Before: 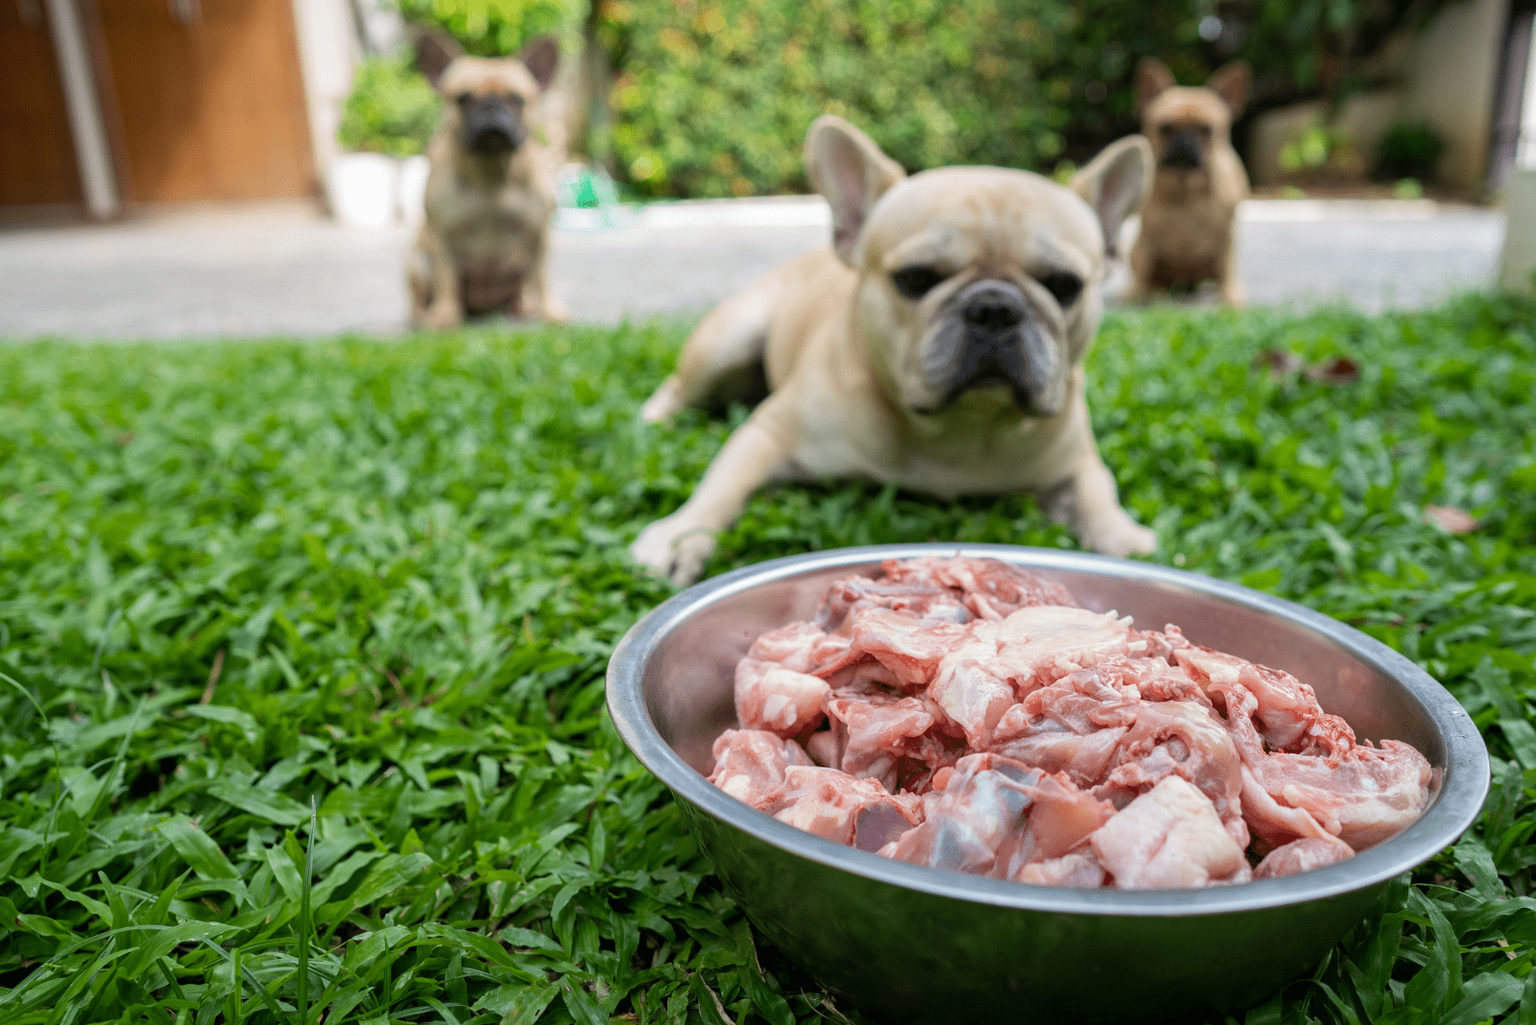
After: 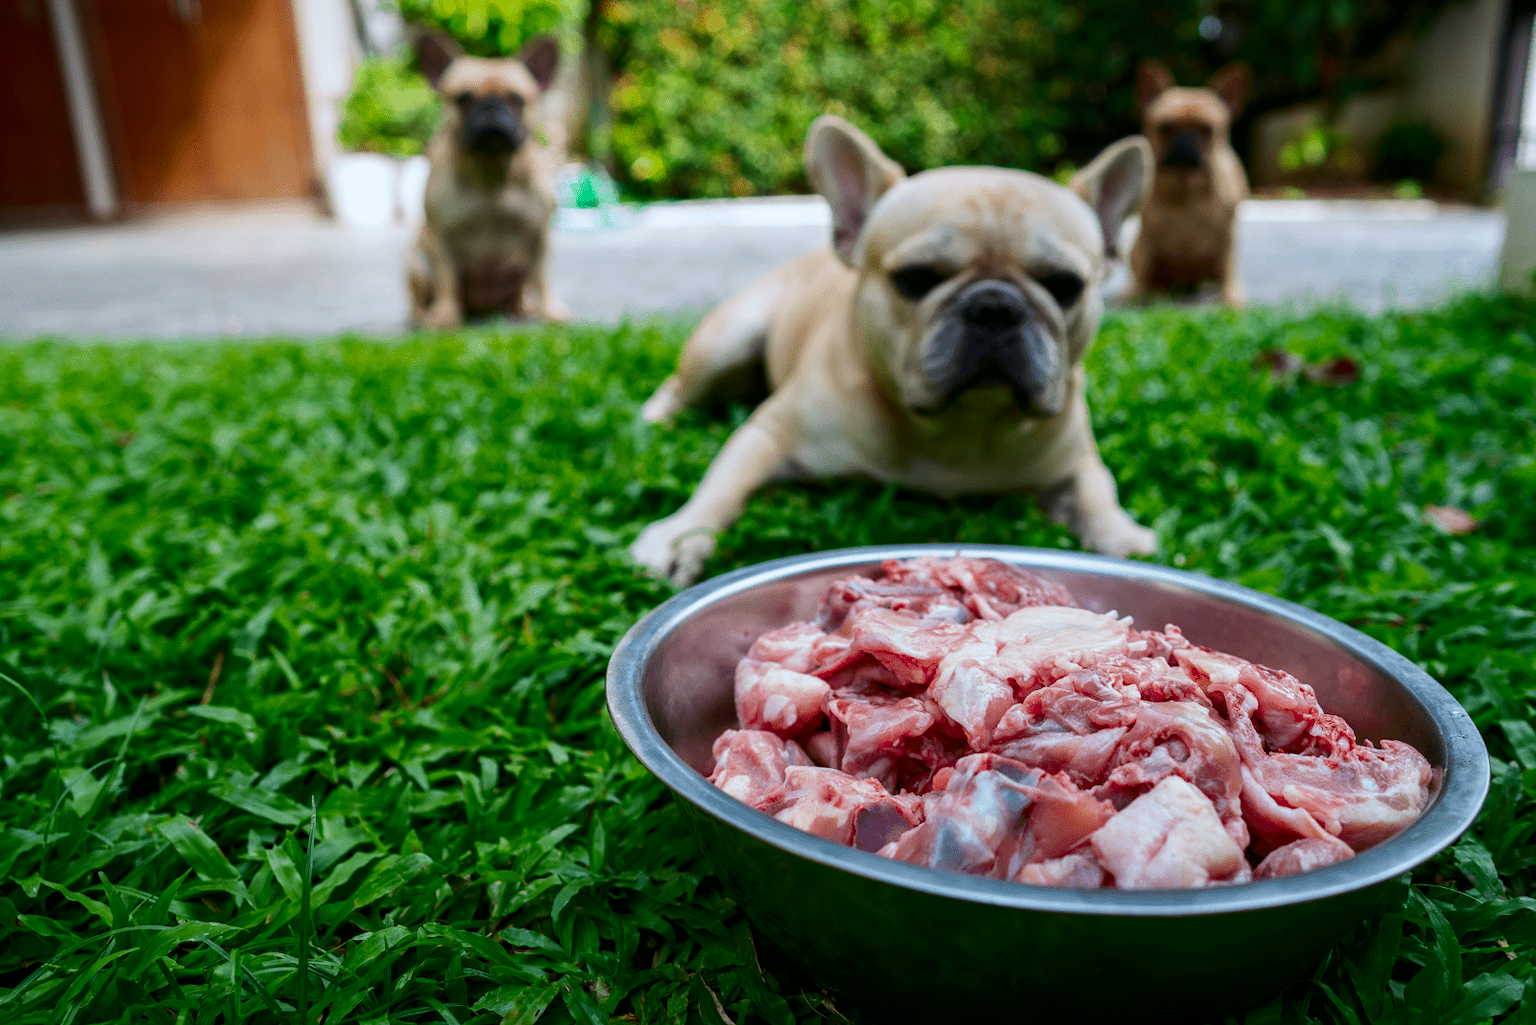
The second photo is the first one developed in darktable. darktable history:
color calibration: output R [0.972, 0.068, -0.094, 0], output G [-0.178, 1.216, -0.086, 0], output B [0.095, -0.136, 0.98, 0], illuminant as shot in camera, x 0.358, y 0.373, temperature 4628.91 K
contrast brightness saturation: contrast 0.125, brightness -0.228, saturation 0.137
